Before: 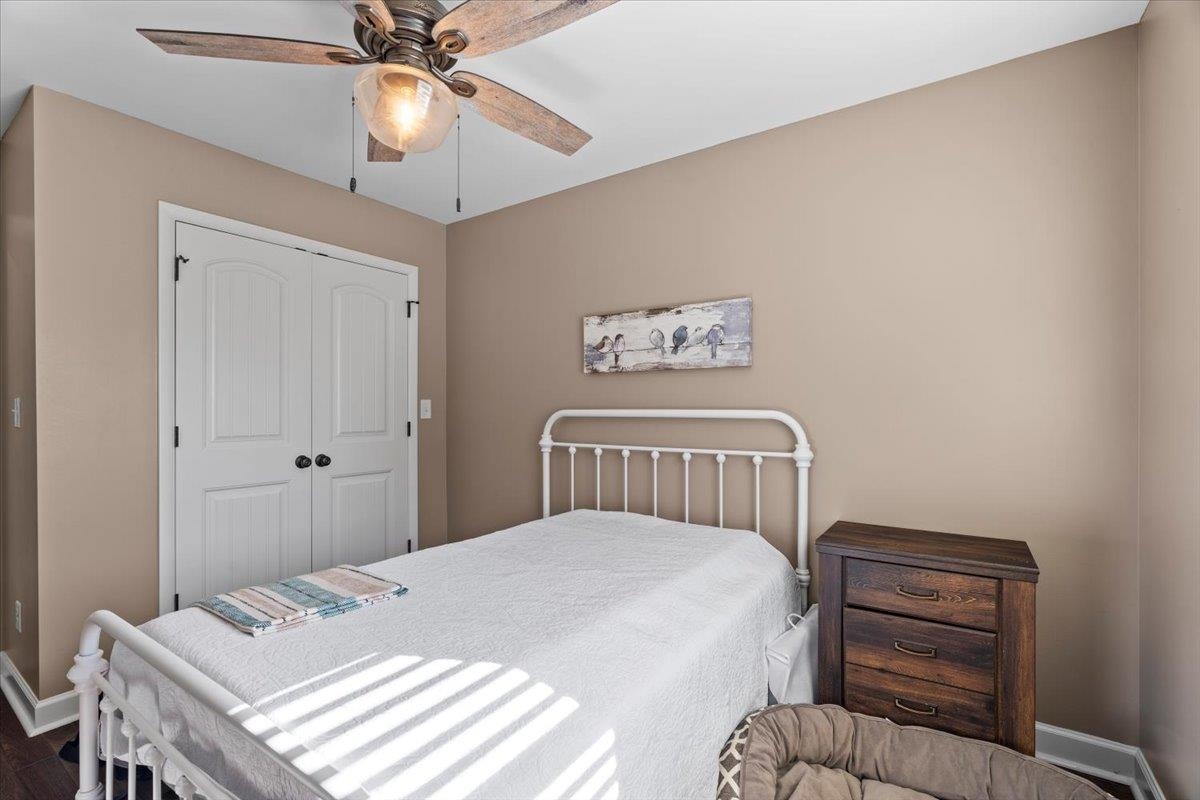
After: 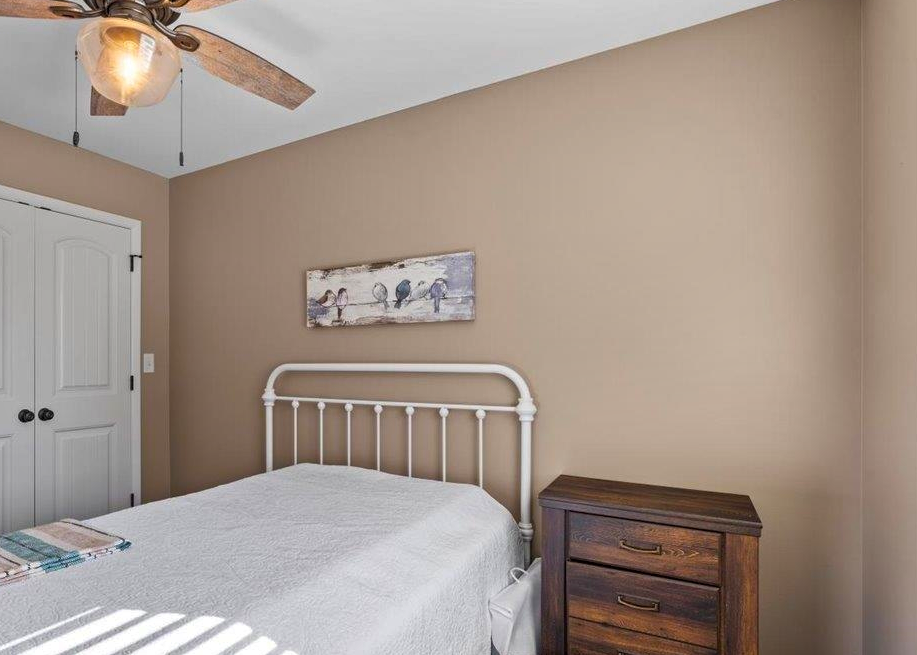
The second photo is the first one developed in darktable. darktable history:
crop: left 23.095%, top 5.827%, bottom 11.854%
shadows and highlights: soften with gaussian
color balance rgb: perceptual saturation grading › global saturation 20%, global vibrance 20%
